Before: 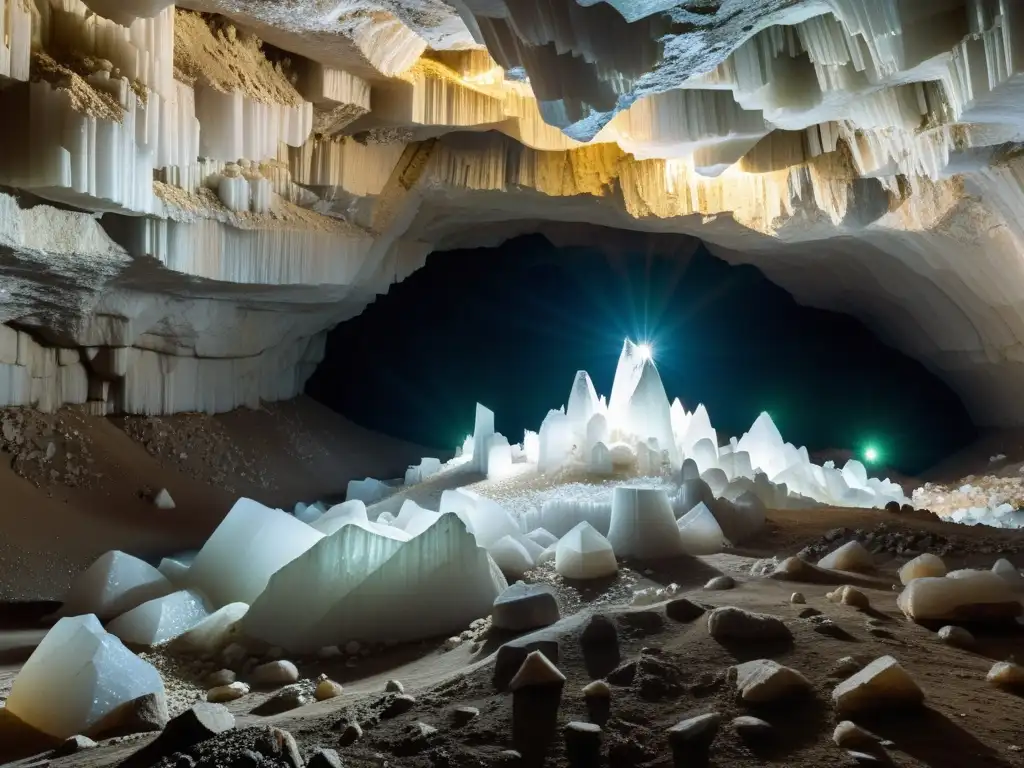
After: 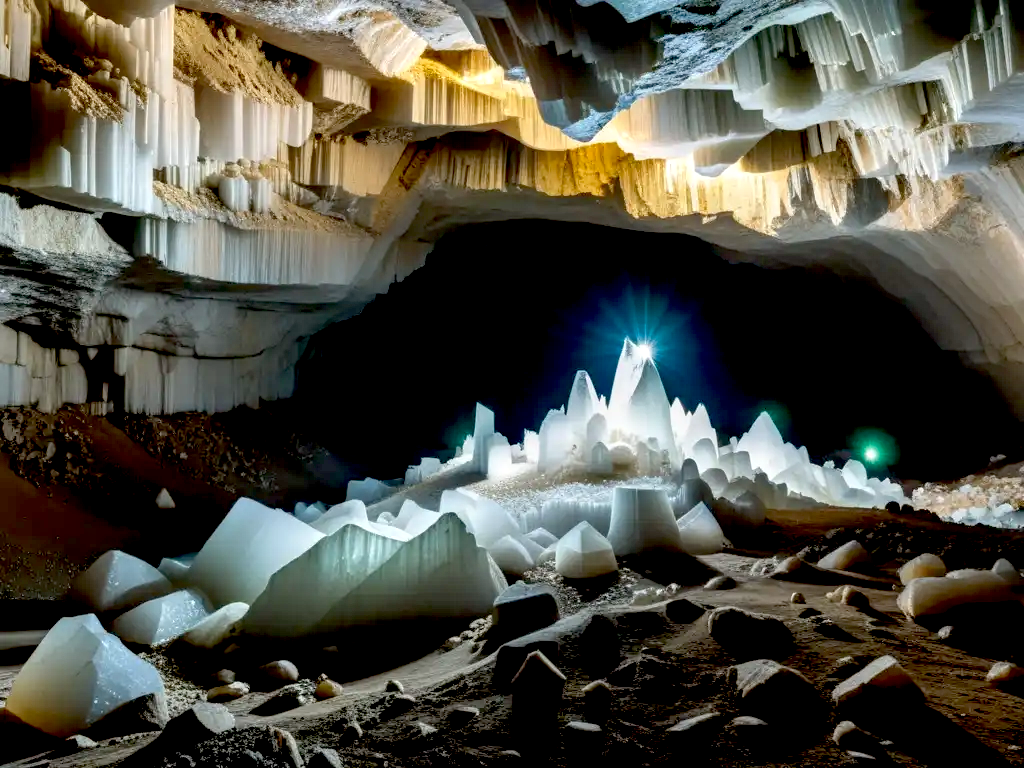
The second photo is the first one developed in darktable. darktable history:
local contrast: on, module defaults
exposure: black level correction 0.031, exposure 0.304 EV, compensate highlight preservation false
